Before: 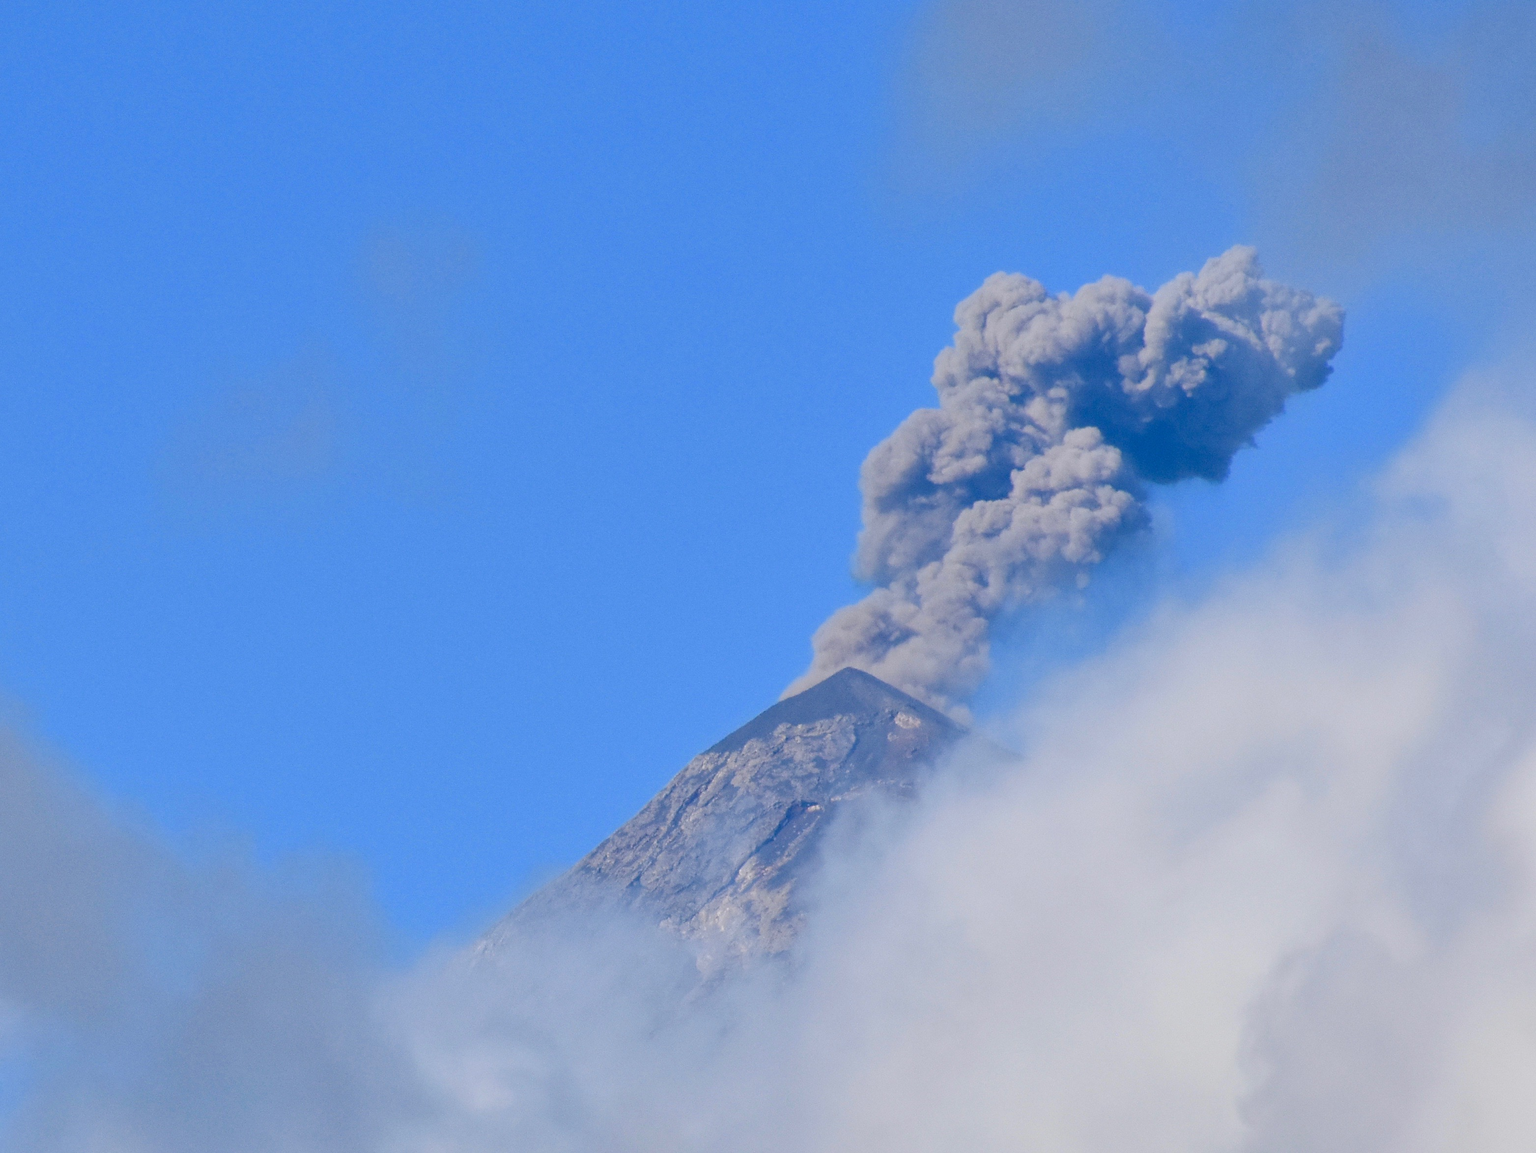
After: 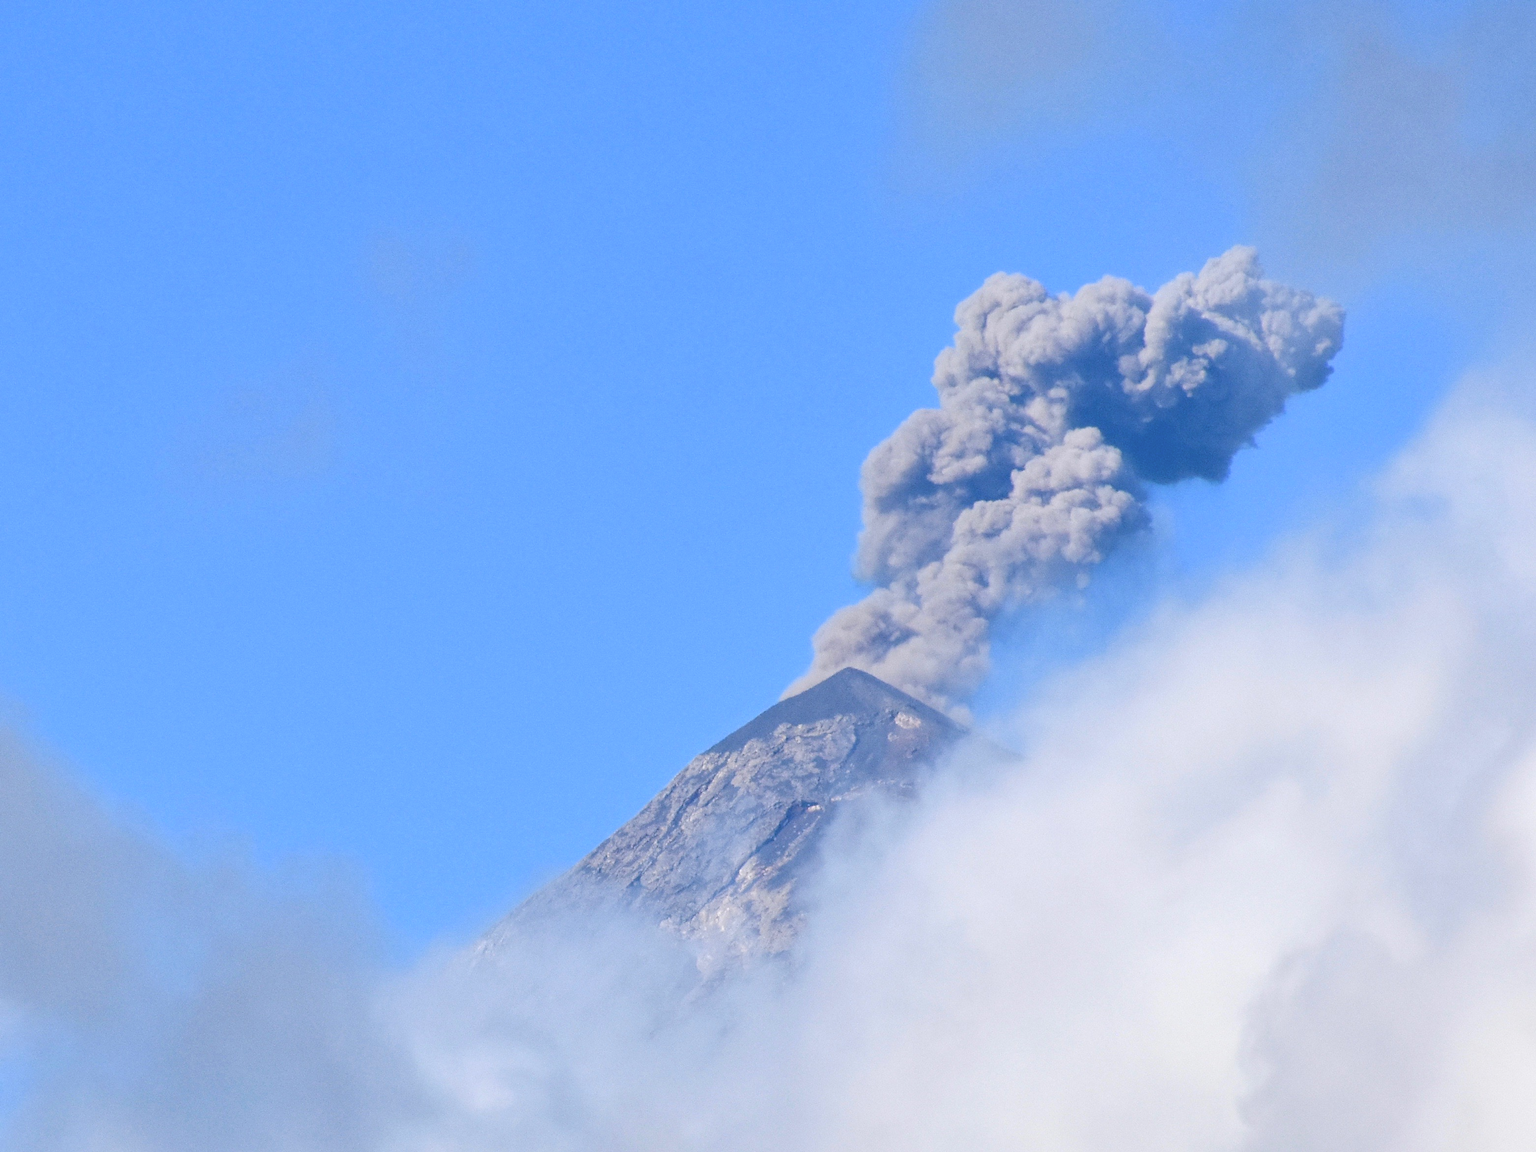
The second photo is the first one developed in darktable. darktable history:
contrast brightness saturation: contrast -0.1, saturation -0.1
tone equalizer: -8 EV -0.75 EV, -7 EV -0.7 EV, -6 EV -0.6 EV, -5 EV -0.4 EV, -3 EV 0.4 EV, -2 EV 0.6 EV, -1 EV 0.7 EV, +0 EV 0.75 EV, edges refinement/feathering 500, mask exposure compensation -1.57 EV, preserve details no
